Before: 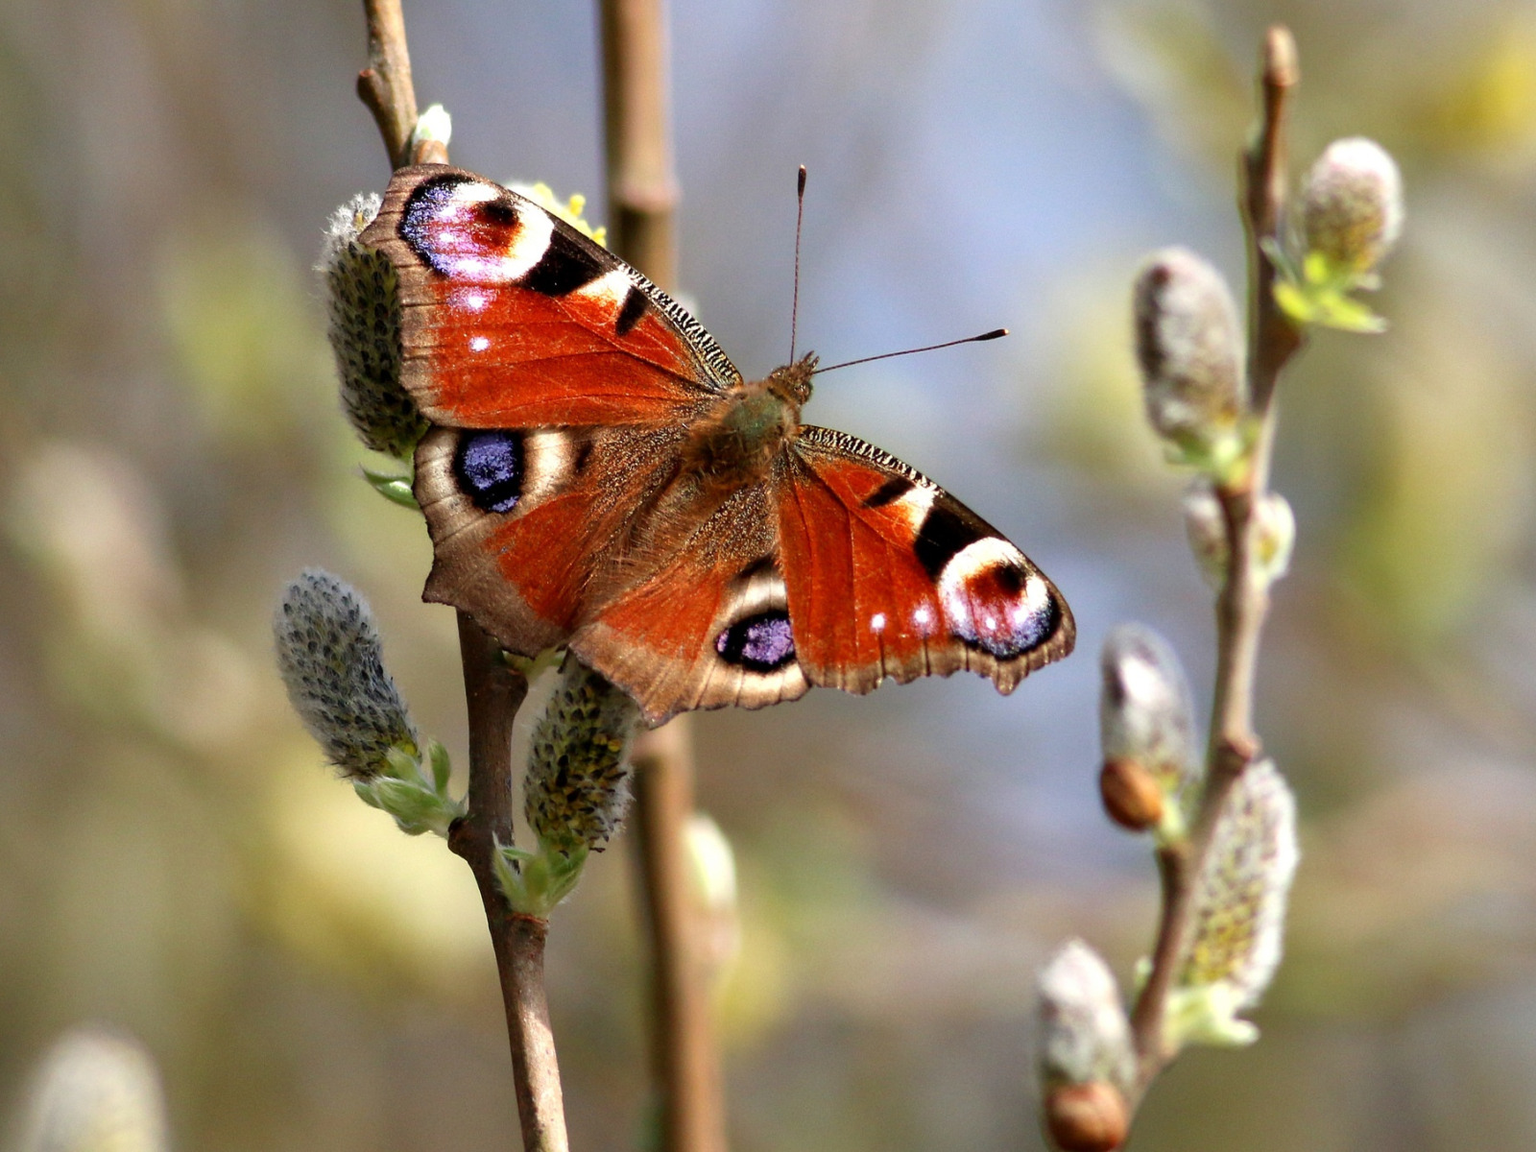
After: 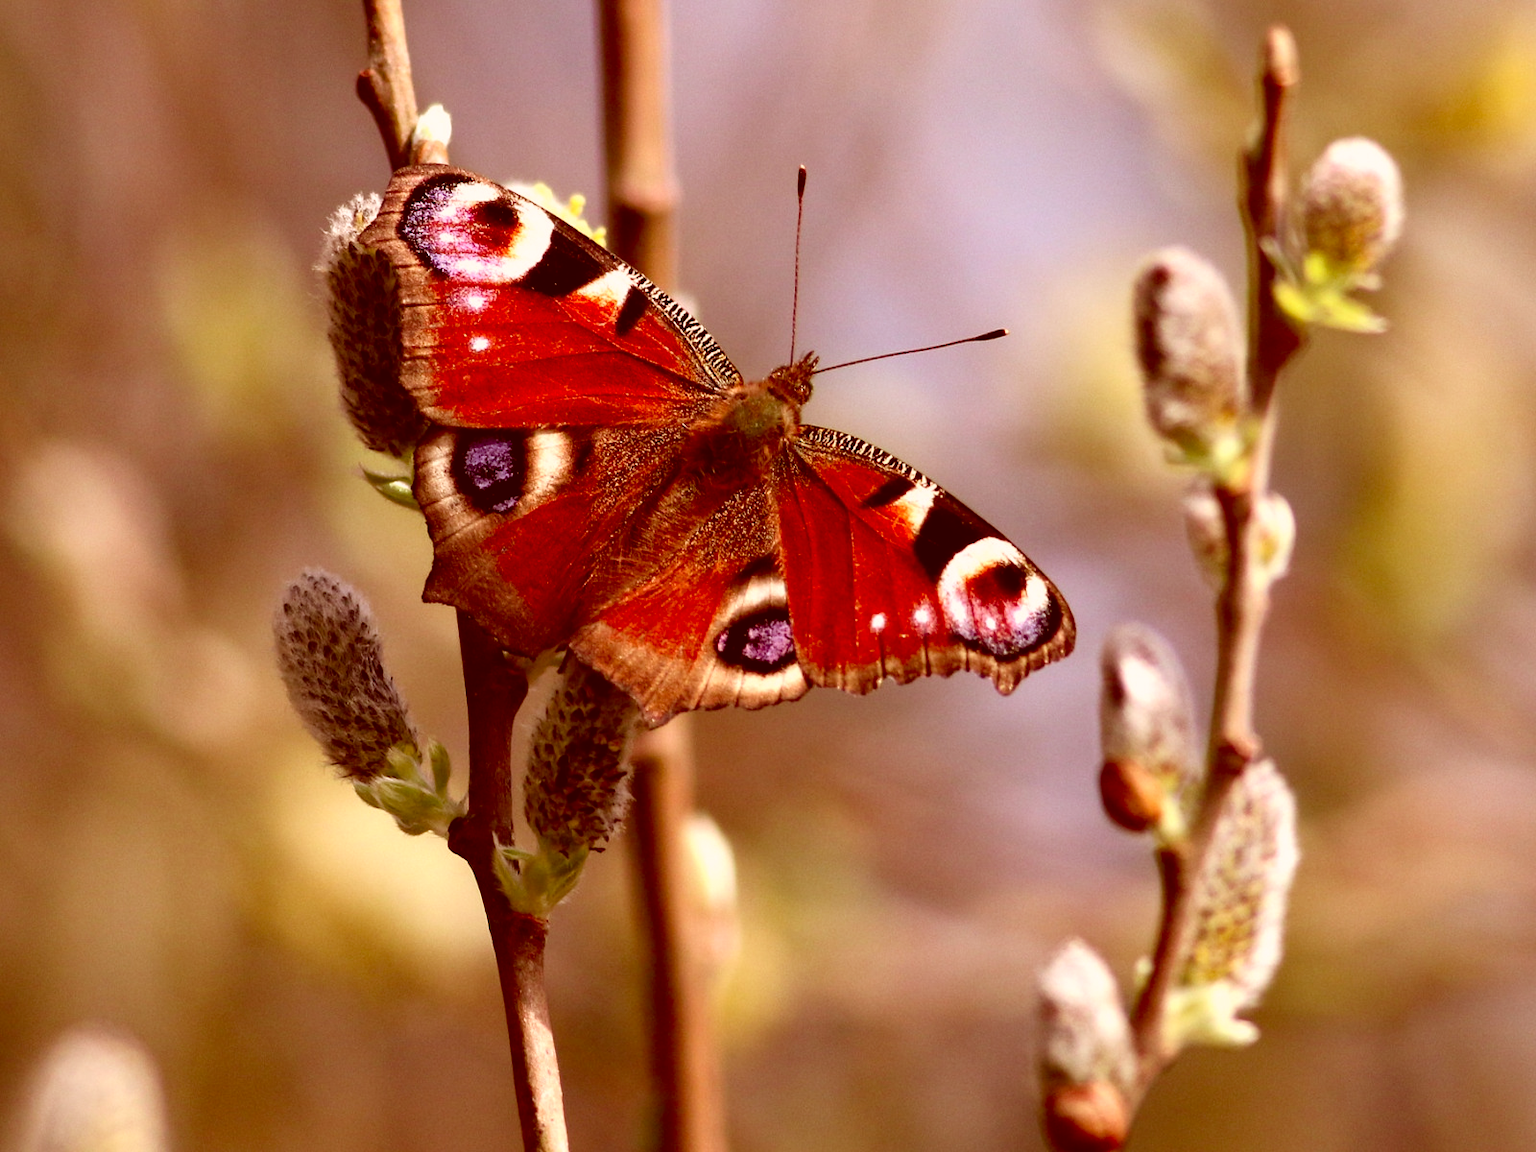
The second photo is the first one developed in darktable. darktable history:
color correction: highlights a* 9.19, highlights b* 8.77, shadows a* 39.72, shadows b* 39.94, saturation 0.809
contrast brightness saturation: contrast 0.127, brightness -0.049, saturation 0.152
